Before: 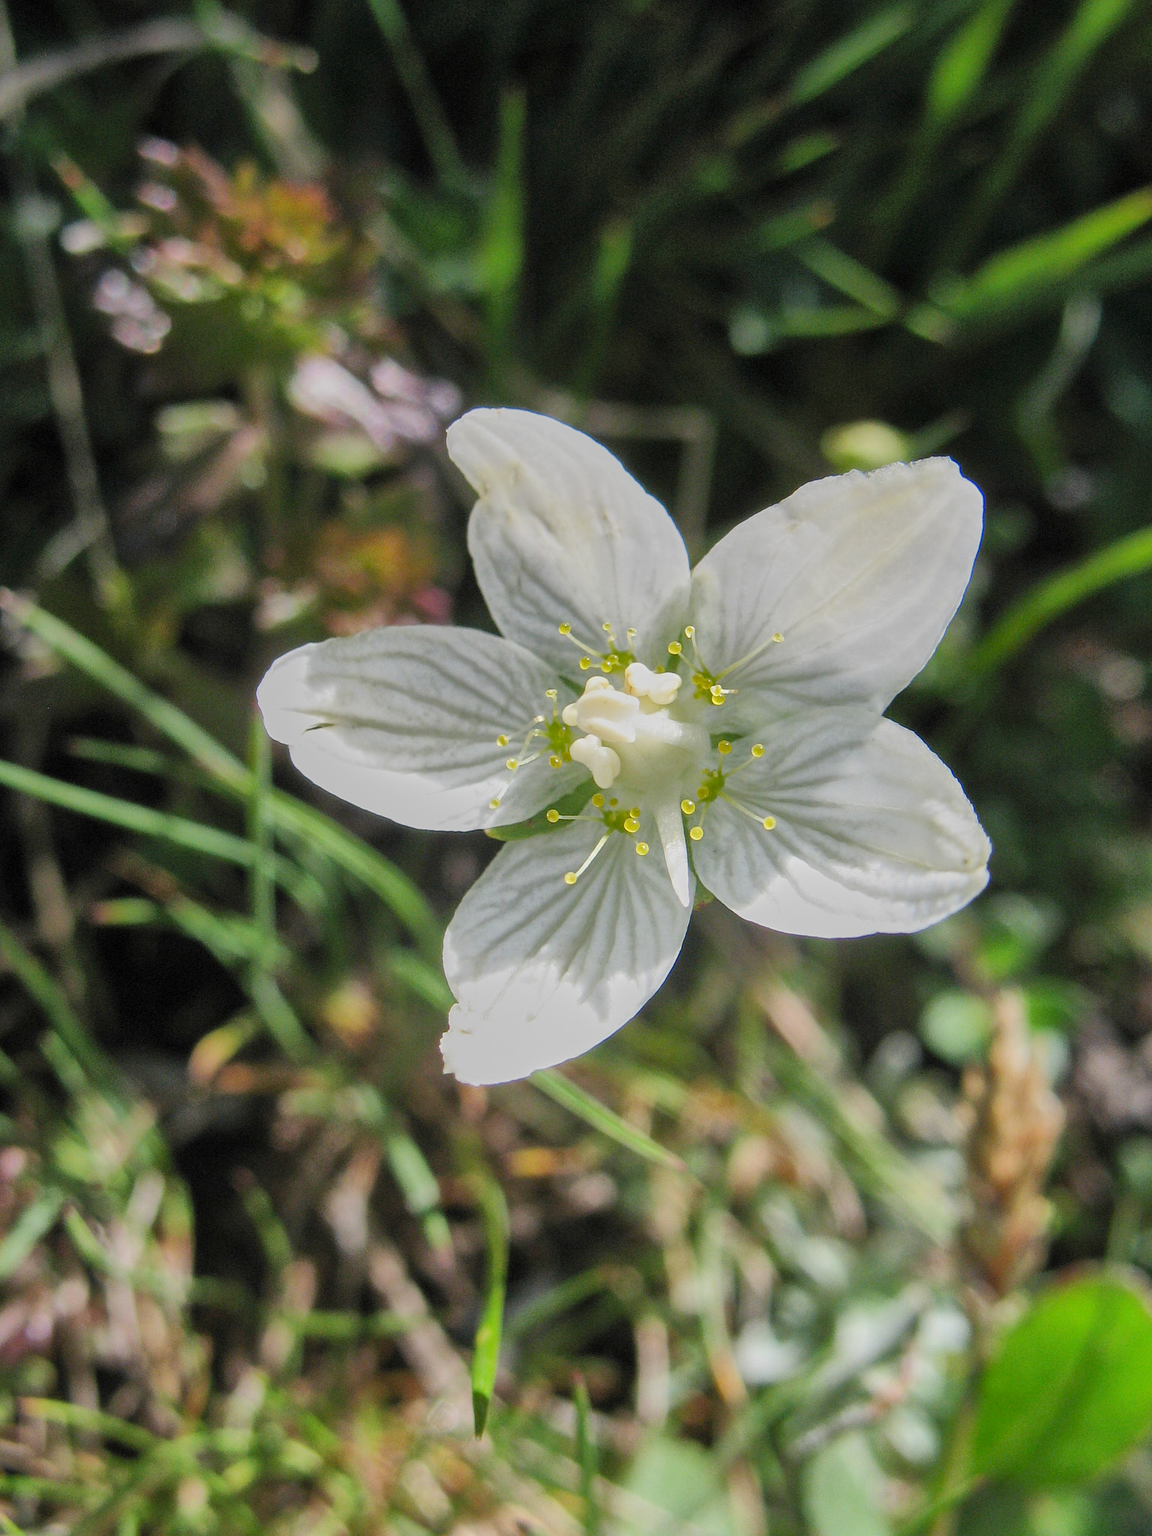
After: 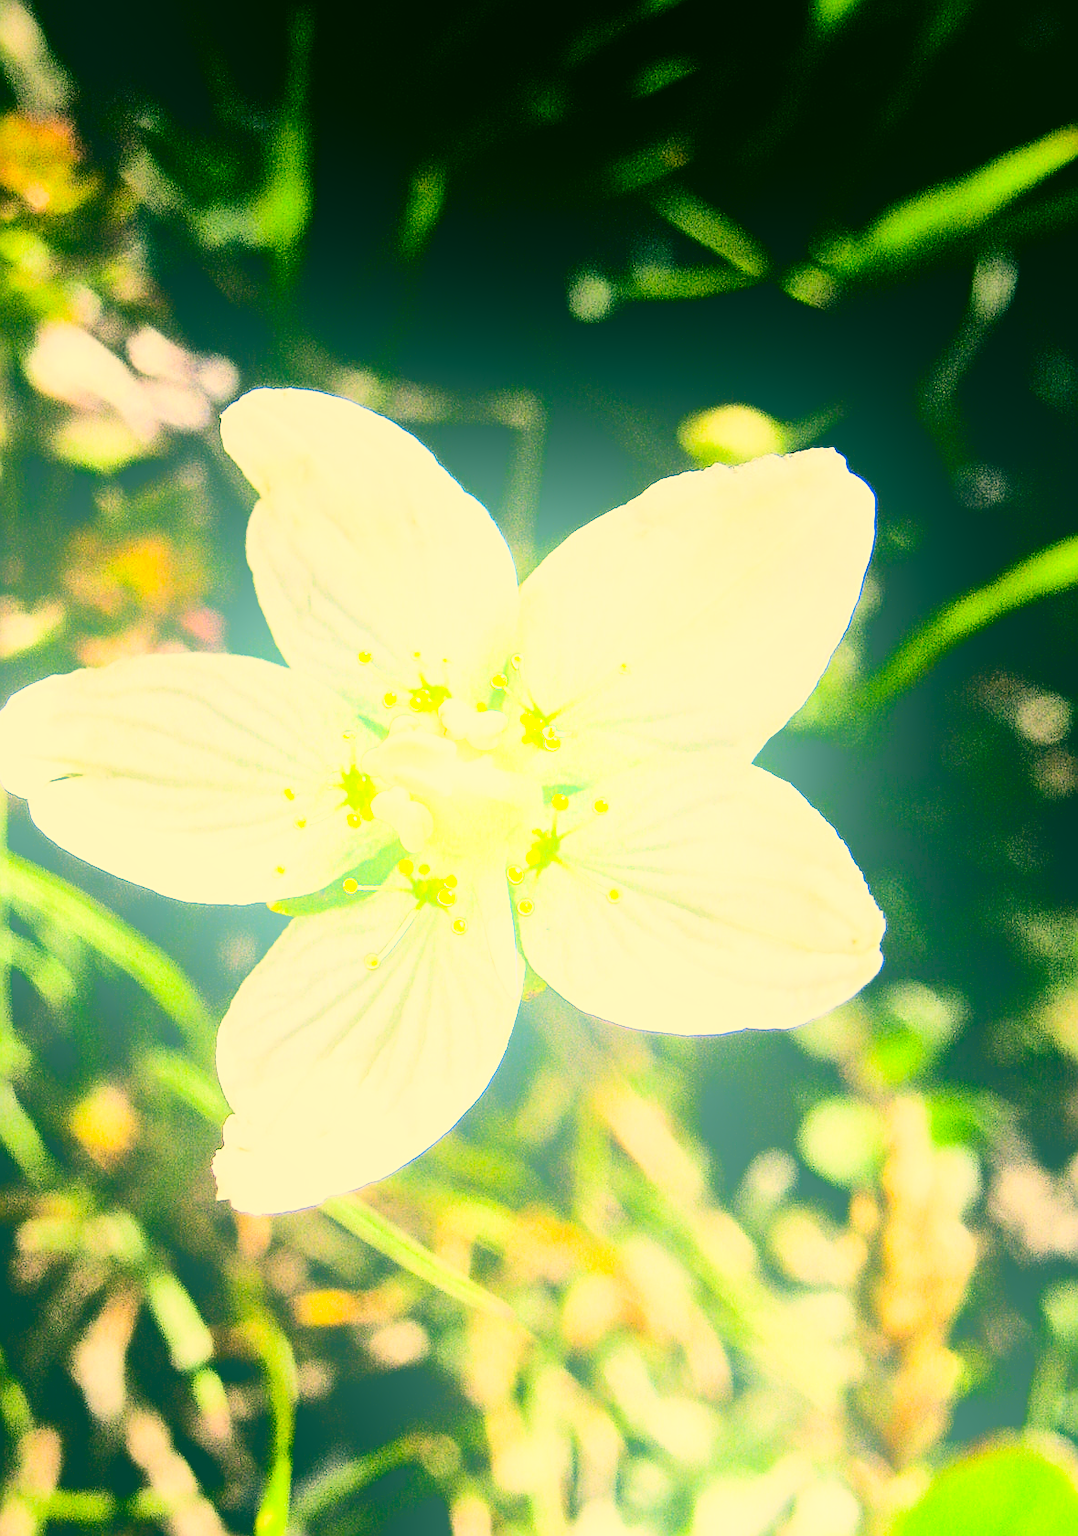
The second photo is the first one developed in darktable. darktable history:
exposure: black level correction 0, exposure 0.9 EV, compensate highlight preservation false
color correction: highlights a* 5.62, highlights b* 33.57, shadows a* -25.86, shadows b* 4.02
crop: left 23.095%, top 5.827%, bottom 11.854%
contrast brightness saturation: contrast 0.24, brightness -0.24, saturation 0.14
sharpen: amount 0.75
filmic rgb: black relative exposure -5 EV, hardness 2.88, contrast 1.4, highlights saturation mix -30%
bloom: size 40%
tone equalizer: -8 EV -0.417 EV, -7 EV -0.389 EV, -6 EV -0.333 EV, -5 EV -0.222 EV, -3 EV 0.222 EV, -2 EV 0.333 EV, -1 EV 0.389 EV, +0 EV 0.417 EV, edges refinement/feathering 500, mask exposure compensation -1.57 EV, preserve details no
